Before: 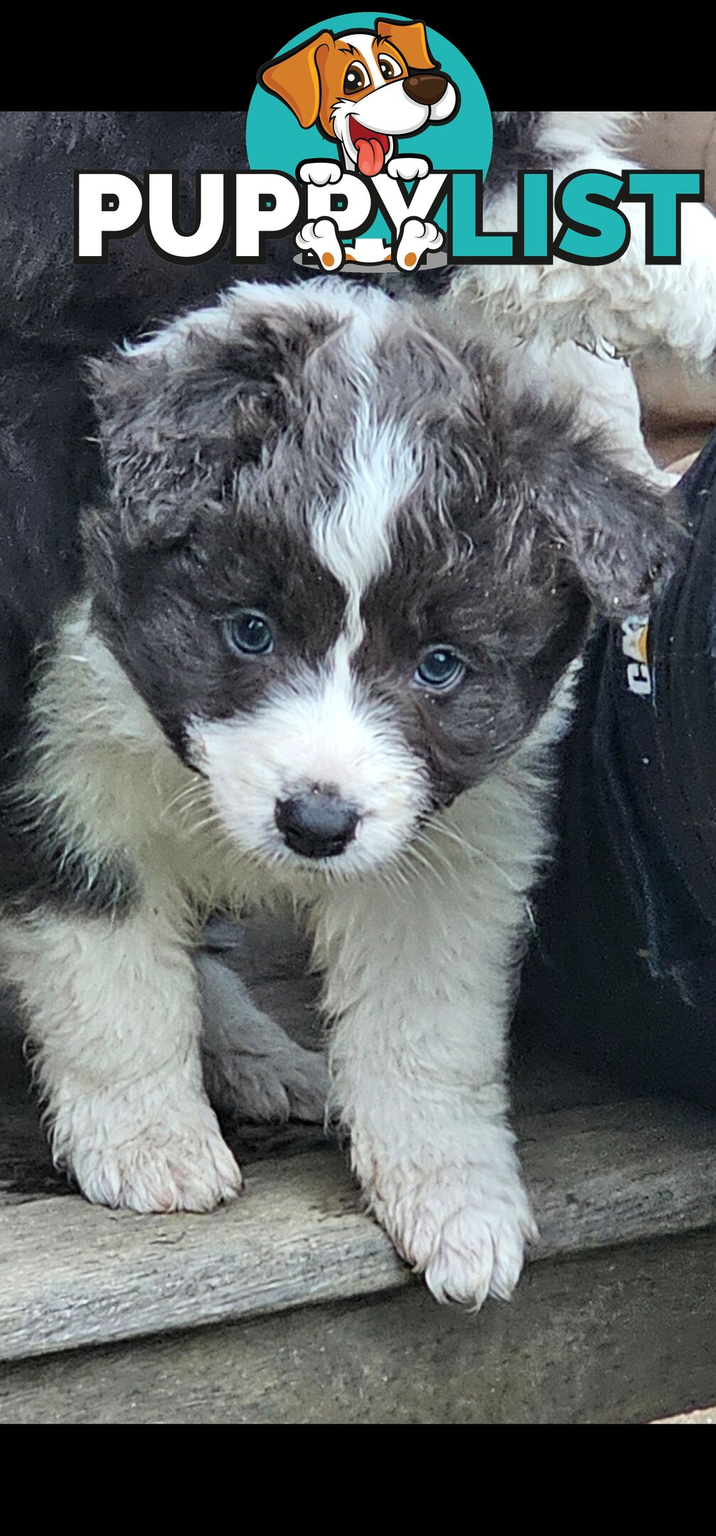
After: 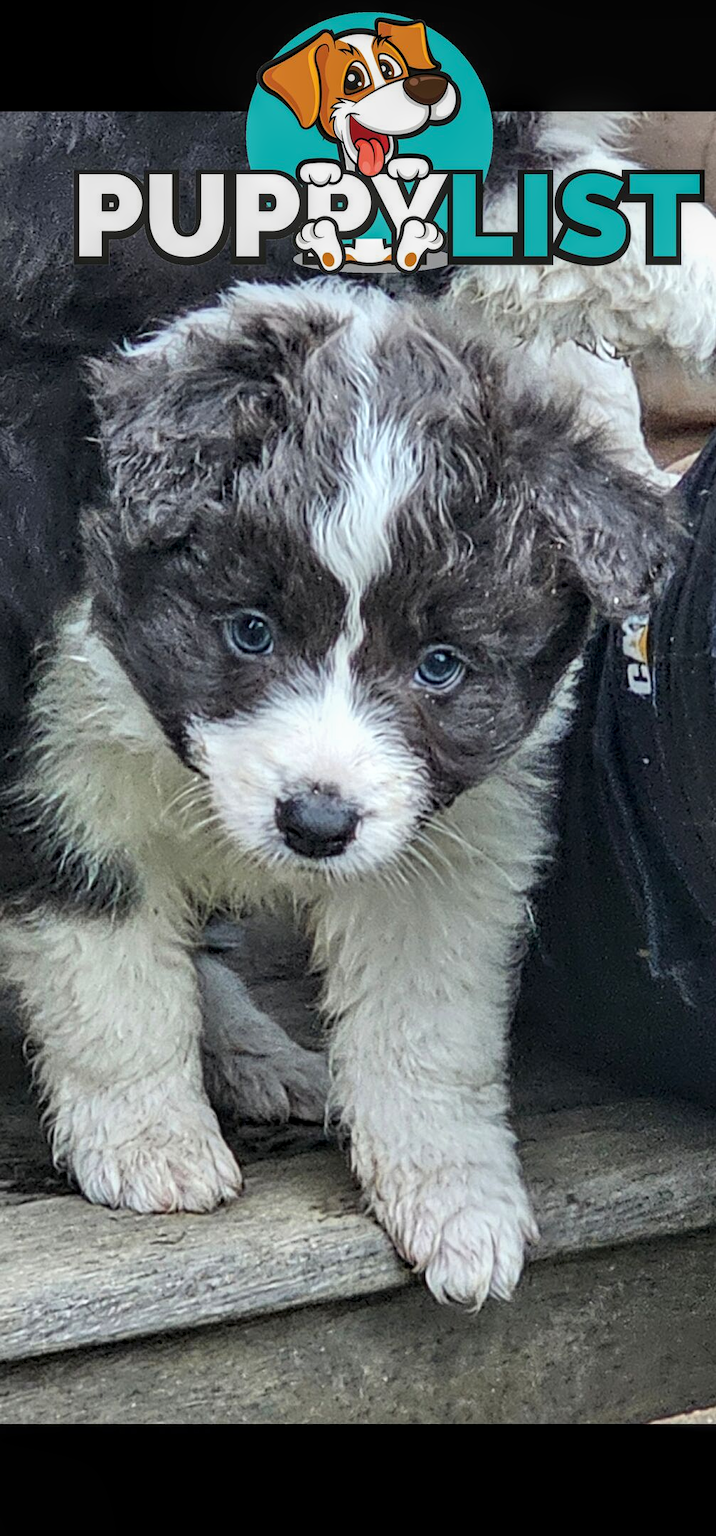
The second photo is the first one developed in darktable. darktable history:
local contrast: highlights 26%, detail 130%
